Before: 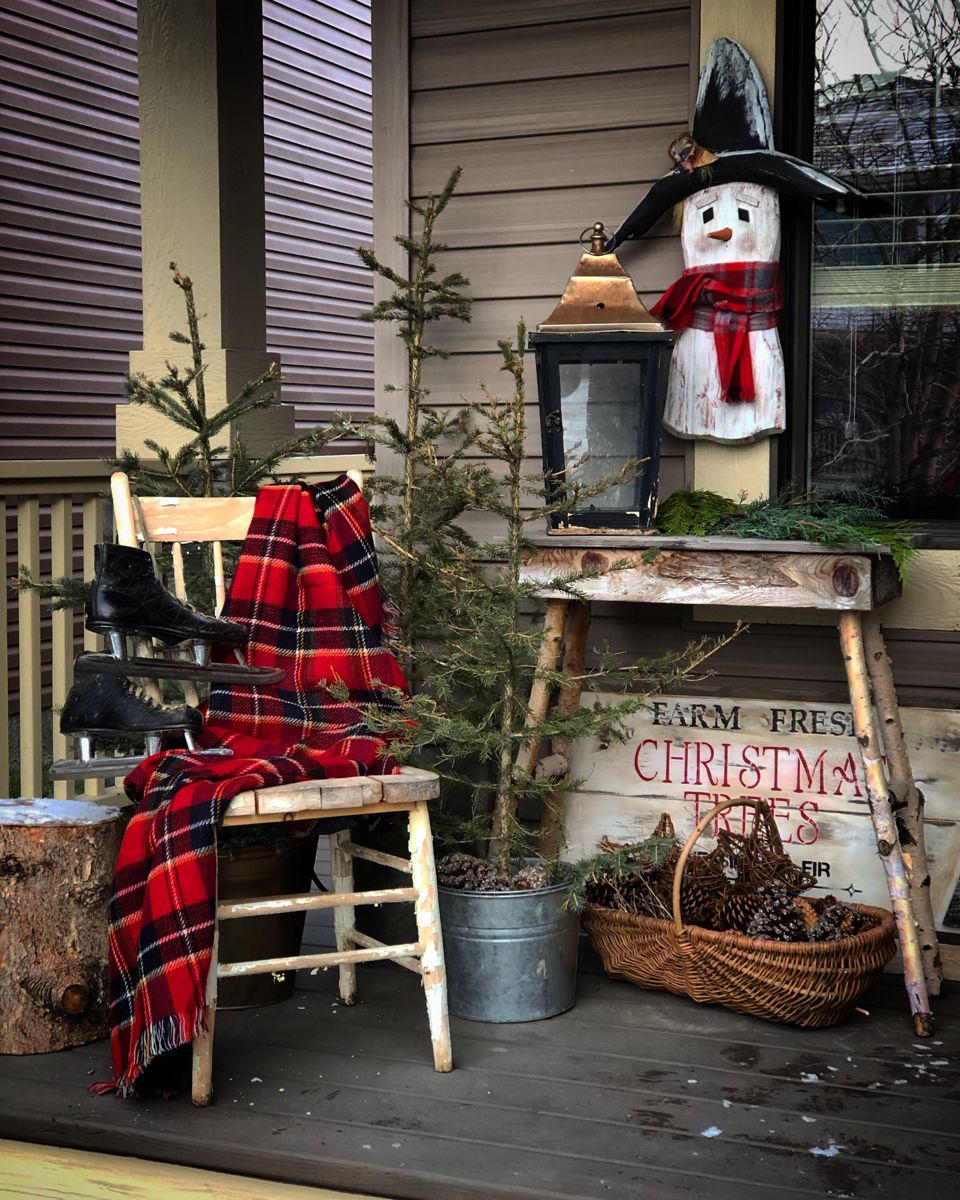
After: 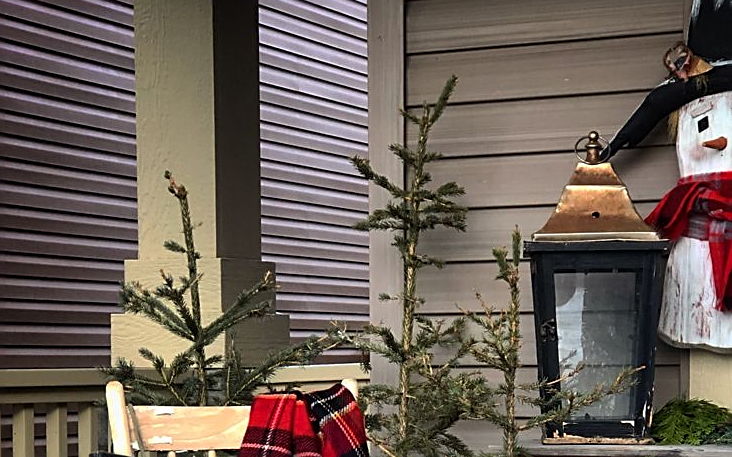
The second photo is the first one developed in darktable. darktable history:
color correction: highlights a* -0.137, highlights b* 0.137
crop: left 0.579%, top 7.627%, right 23.167%, bottom 54.275%
sharpen: on, module defaults
